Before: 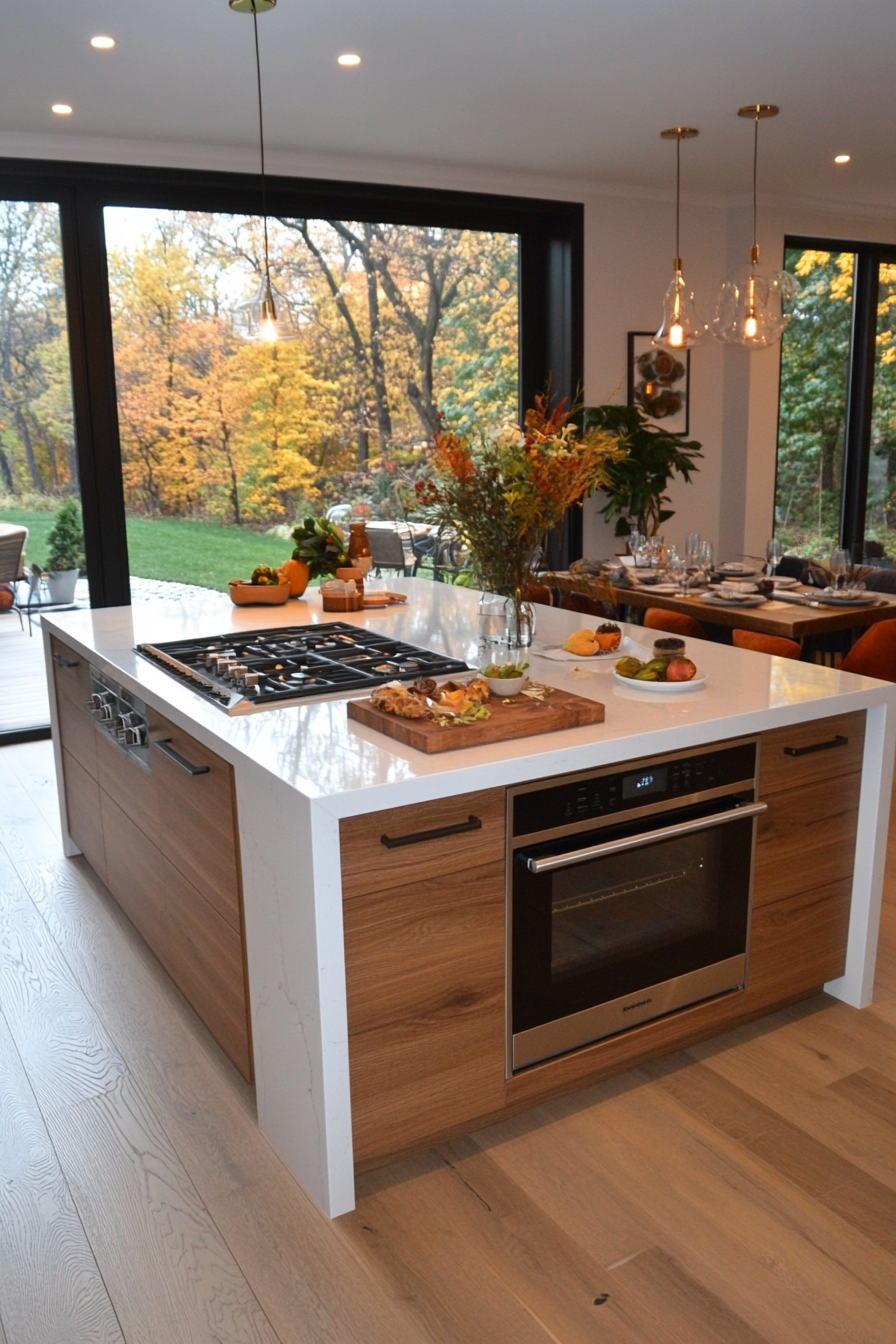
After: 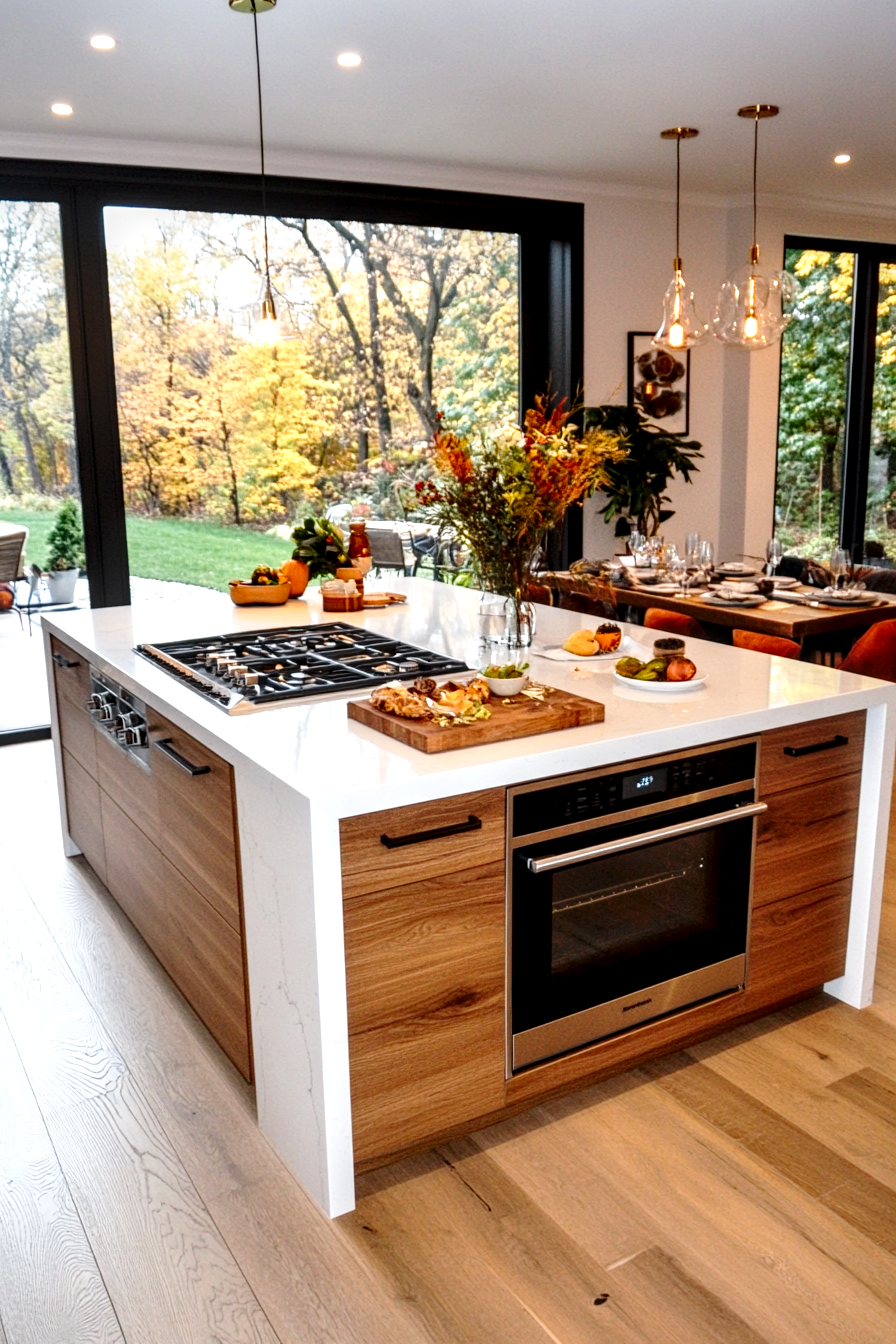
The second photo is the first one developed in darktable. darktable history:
base curve: curves: ch0 [(0, 0) (0.028, 0.03) (0.121, 0.232) (0.46, 0.748) (0.859, 0.968) (1, 1)], preserve colors none
local contrast: highlights 60%, shadows 59%, detail 160%
